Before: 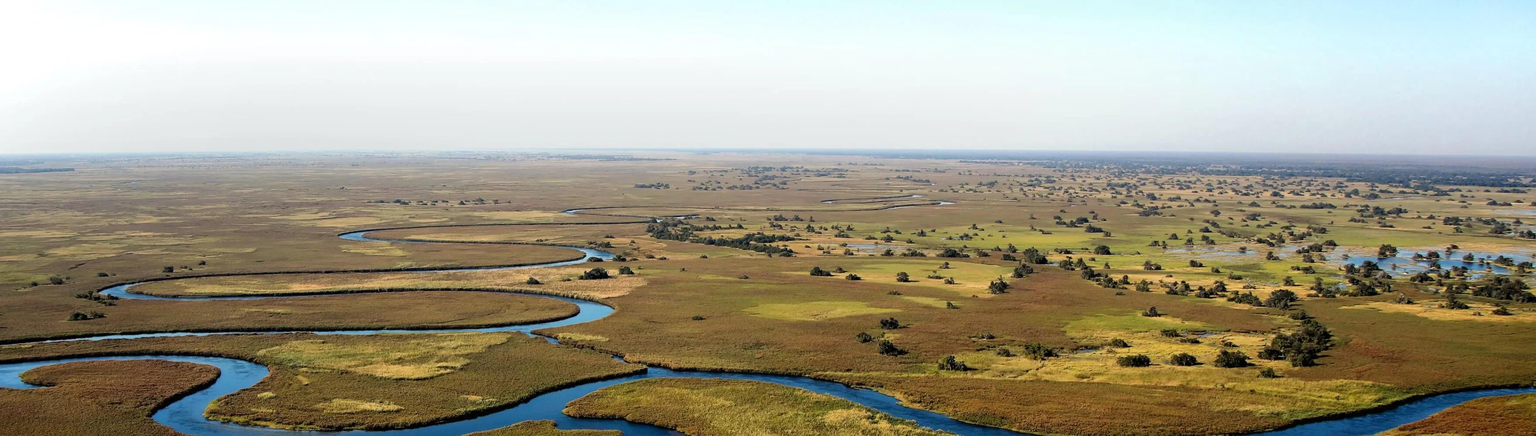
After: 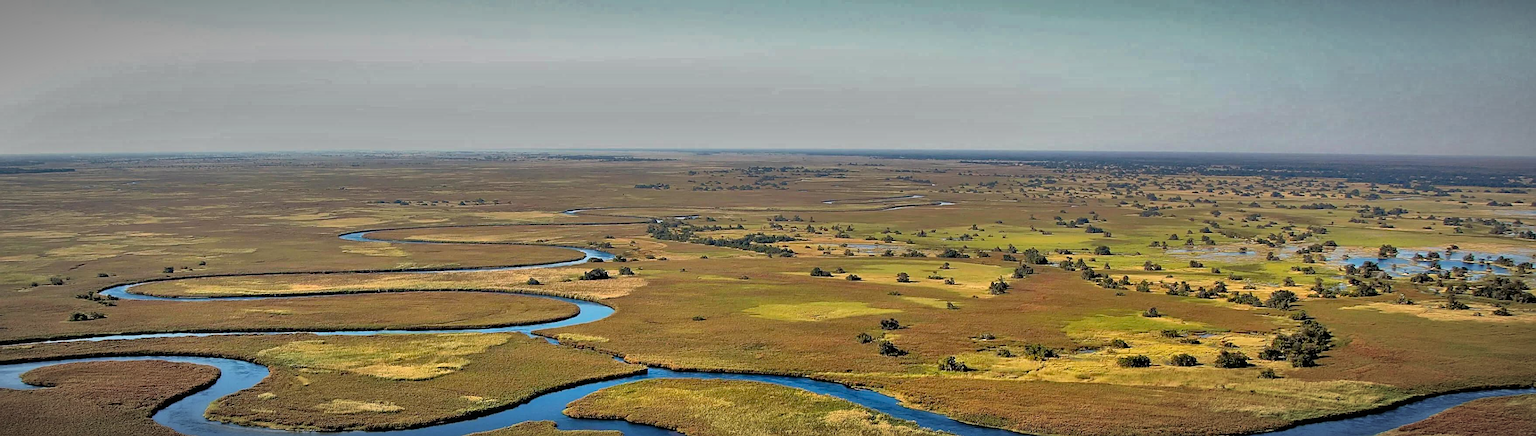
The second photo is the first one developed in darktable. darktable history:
sharpen: on, module defaults
vignetting: fall-off radius 60%, automatic ratio true
shadows and highlights: shadows 80.73, white point adjustment -9.07, highlights -61.46, soften with gaussian
tone equalizer: -7 EV 0.15 EV, -6 EV 0.6 EV, -5 EV 1.15 EV, -4 EV 1.33 EV, -3 EV 1.15 EV, -2 EV 0.6 EV, -1 EV 0.15 EV, mask exposure compensation -0.5 EV
